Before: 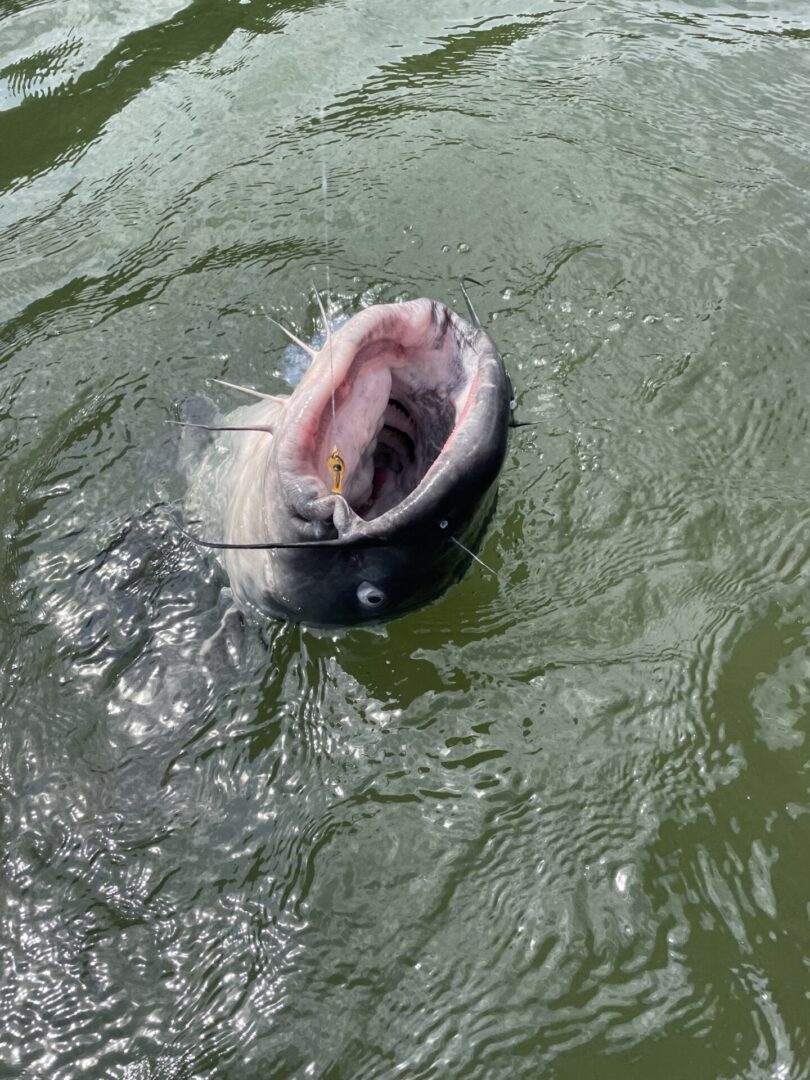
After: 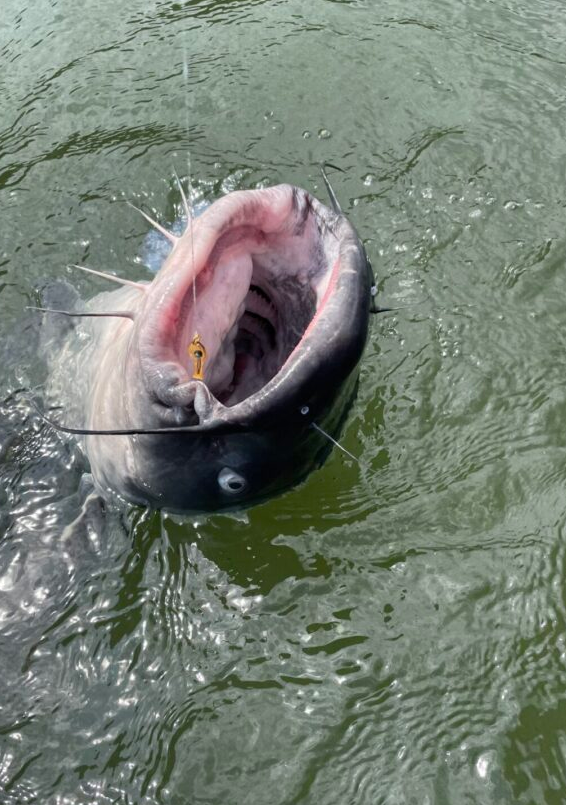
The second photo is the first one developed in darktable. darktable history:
crop and rotate: left 17.169%, top 10.721%, right 12.9%, bottom 14.73%
